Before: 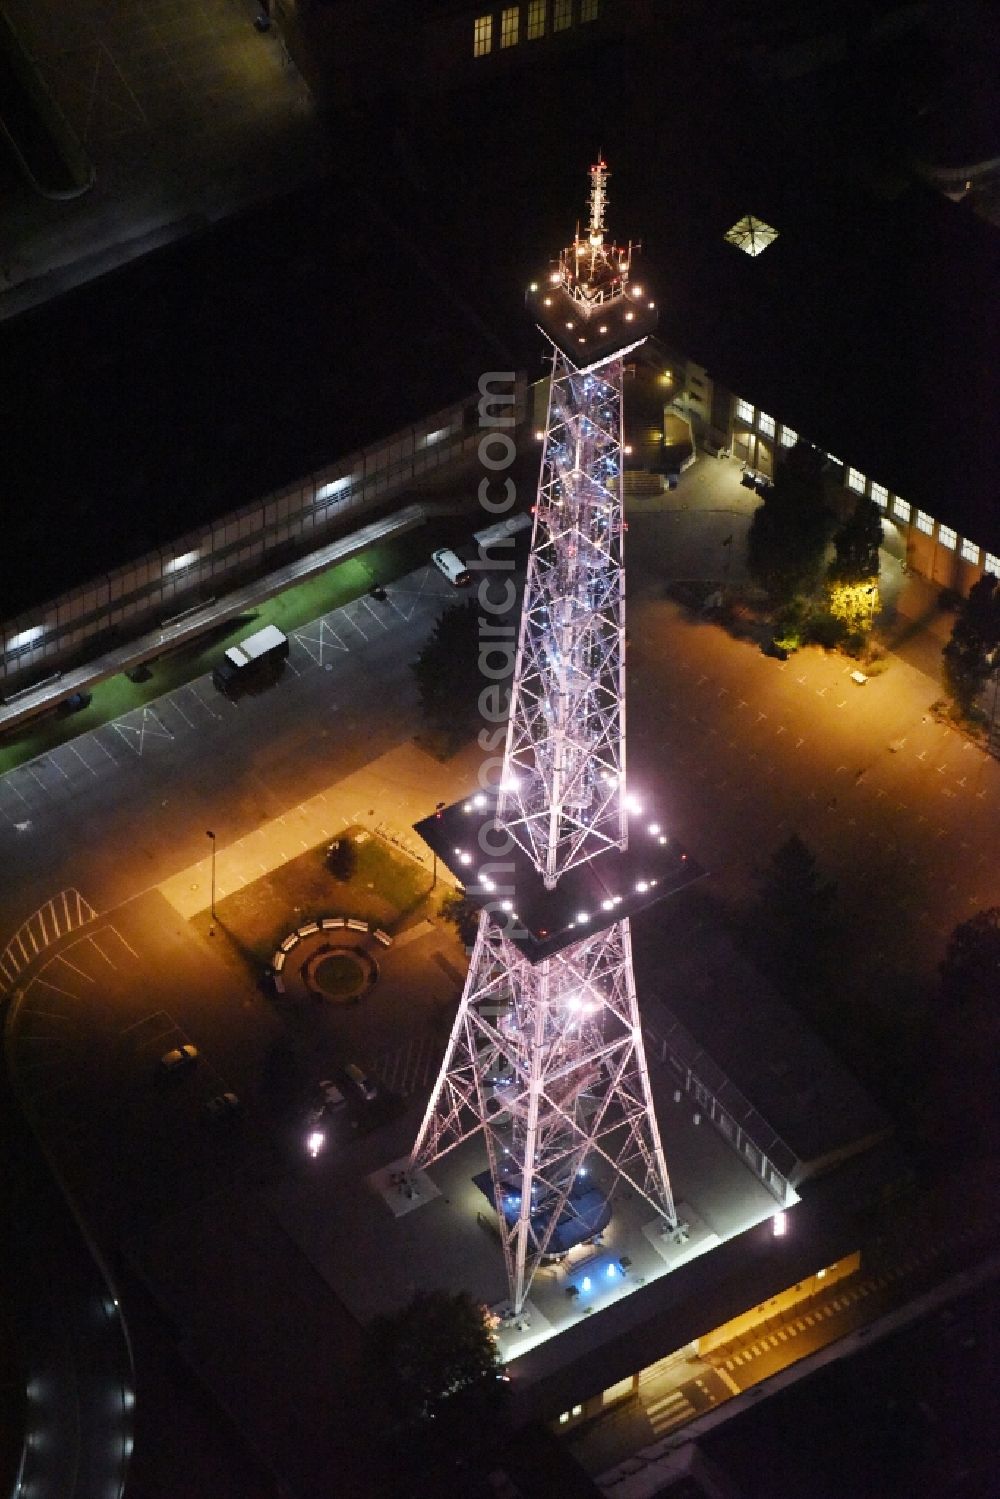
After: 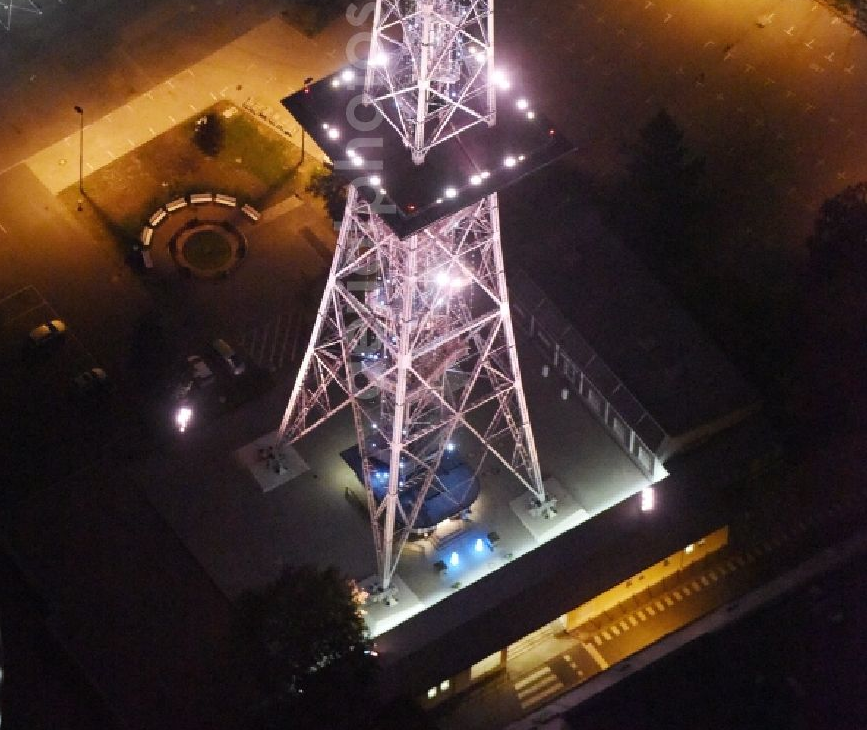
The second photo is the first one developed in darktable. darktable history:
crop and rotate: left 13.241%, top 48.373%, bottom 2.871%
